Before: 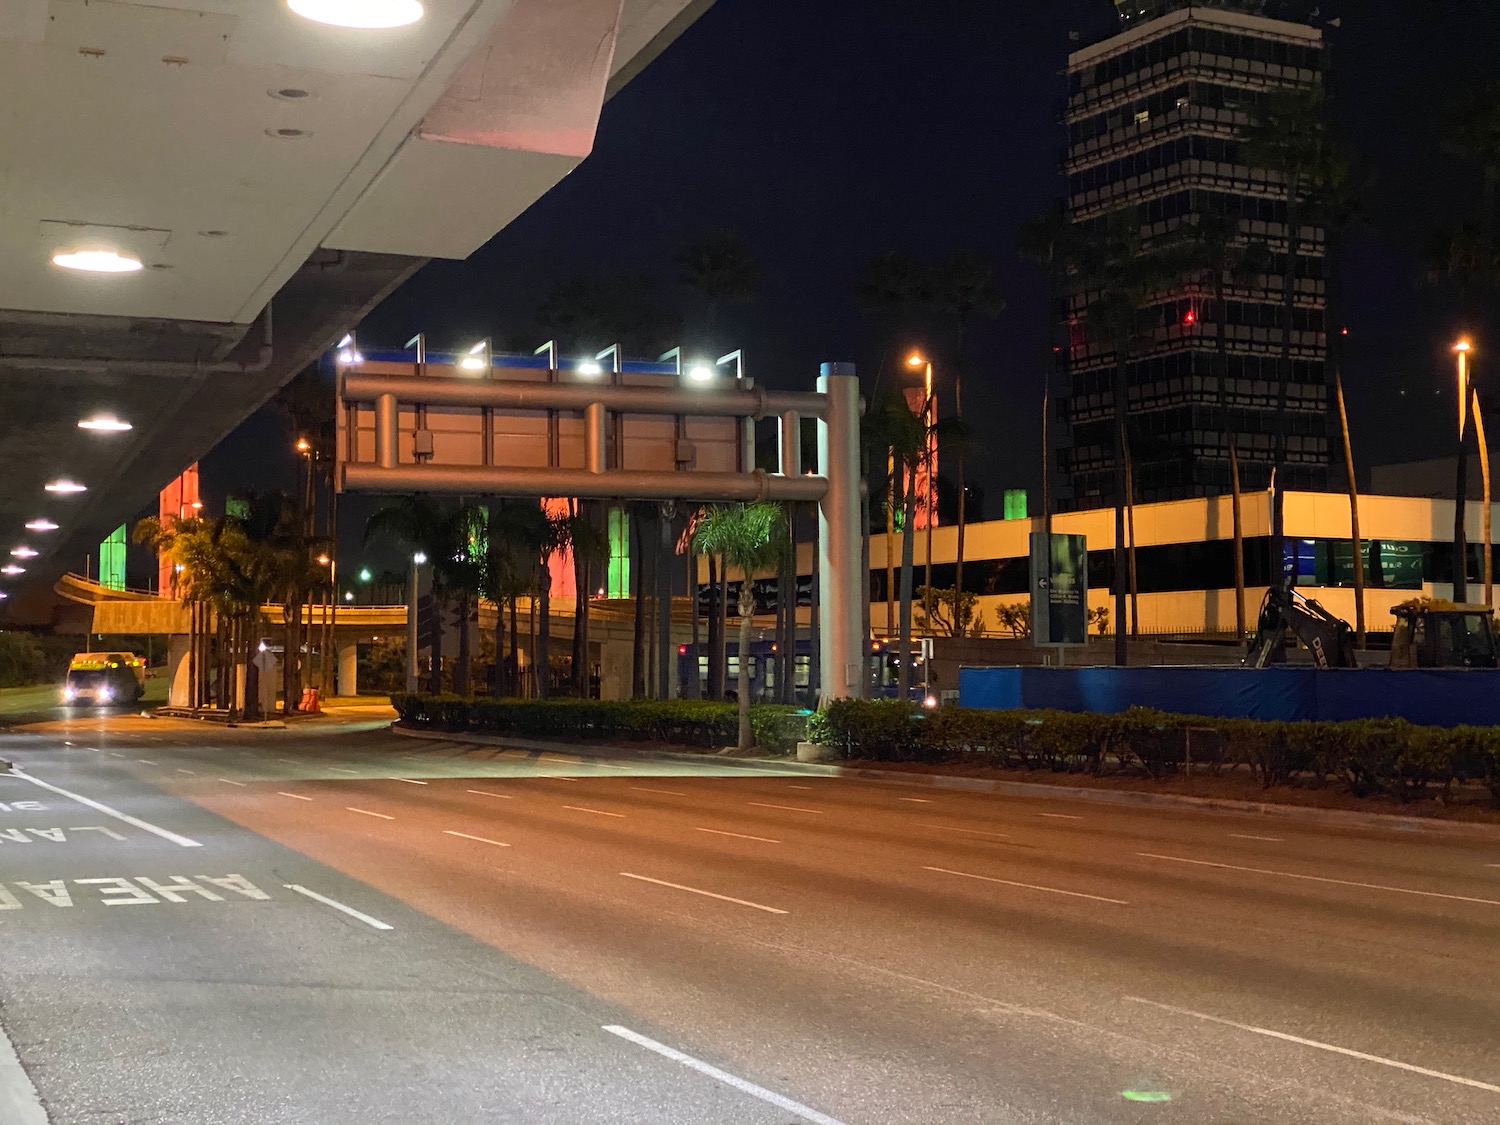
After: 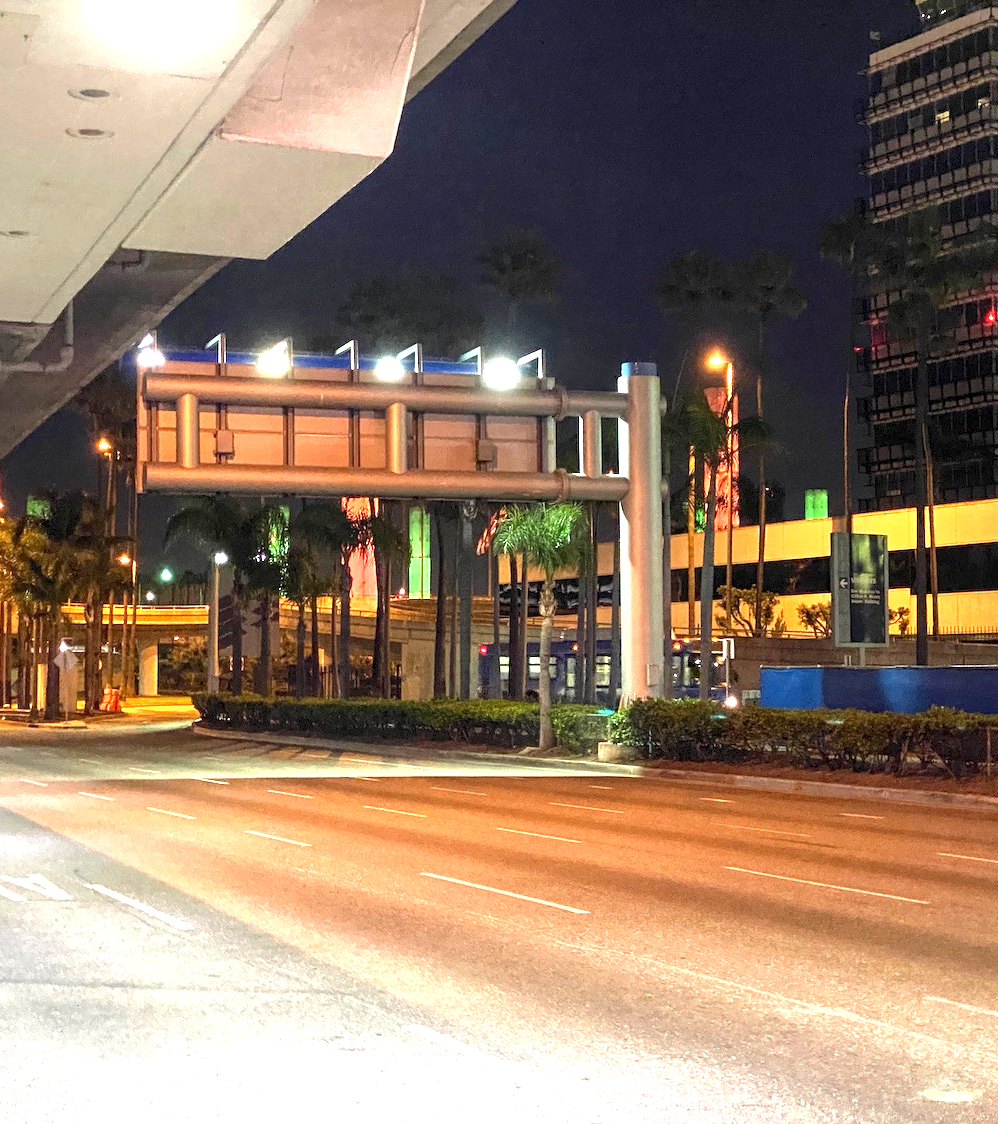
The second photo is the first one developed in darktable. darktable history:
crop and rotate: left 13.365%, right 20.062%
local contrast: highlights 97%, shadows 86%, detail 160%, midtone range 0.2
exposure: black level correction 0, exposure 1.447 EV, compensate highlight preservation false
